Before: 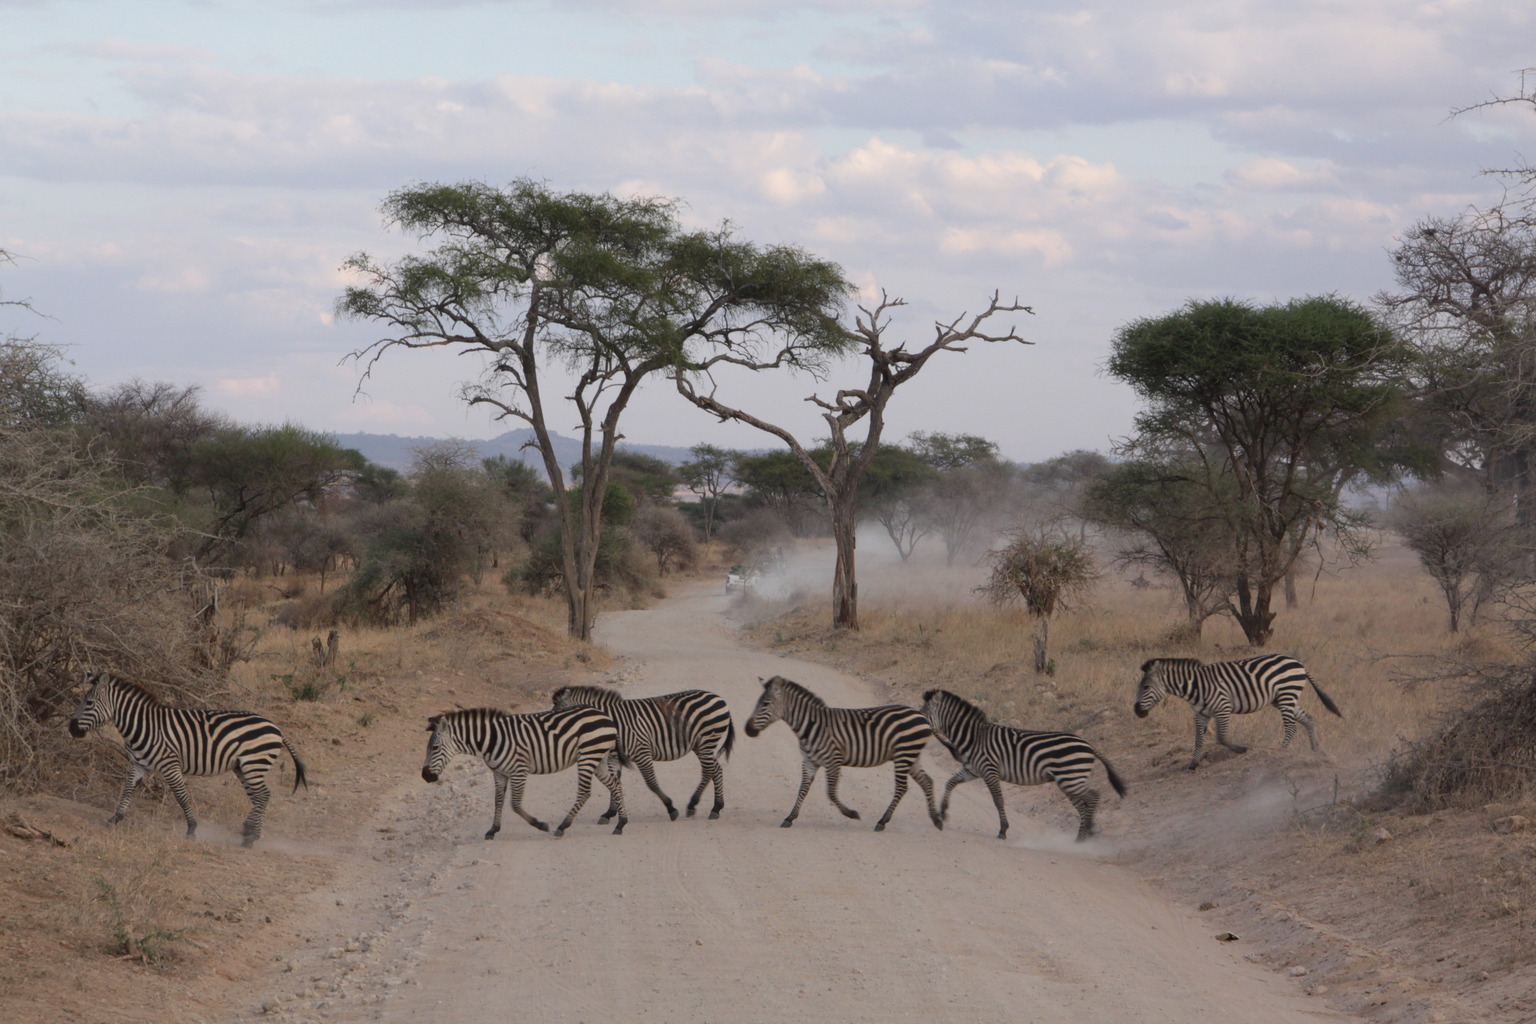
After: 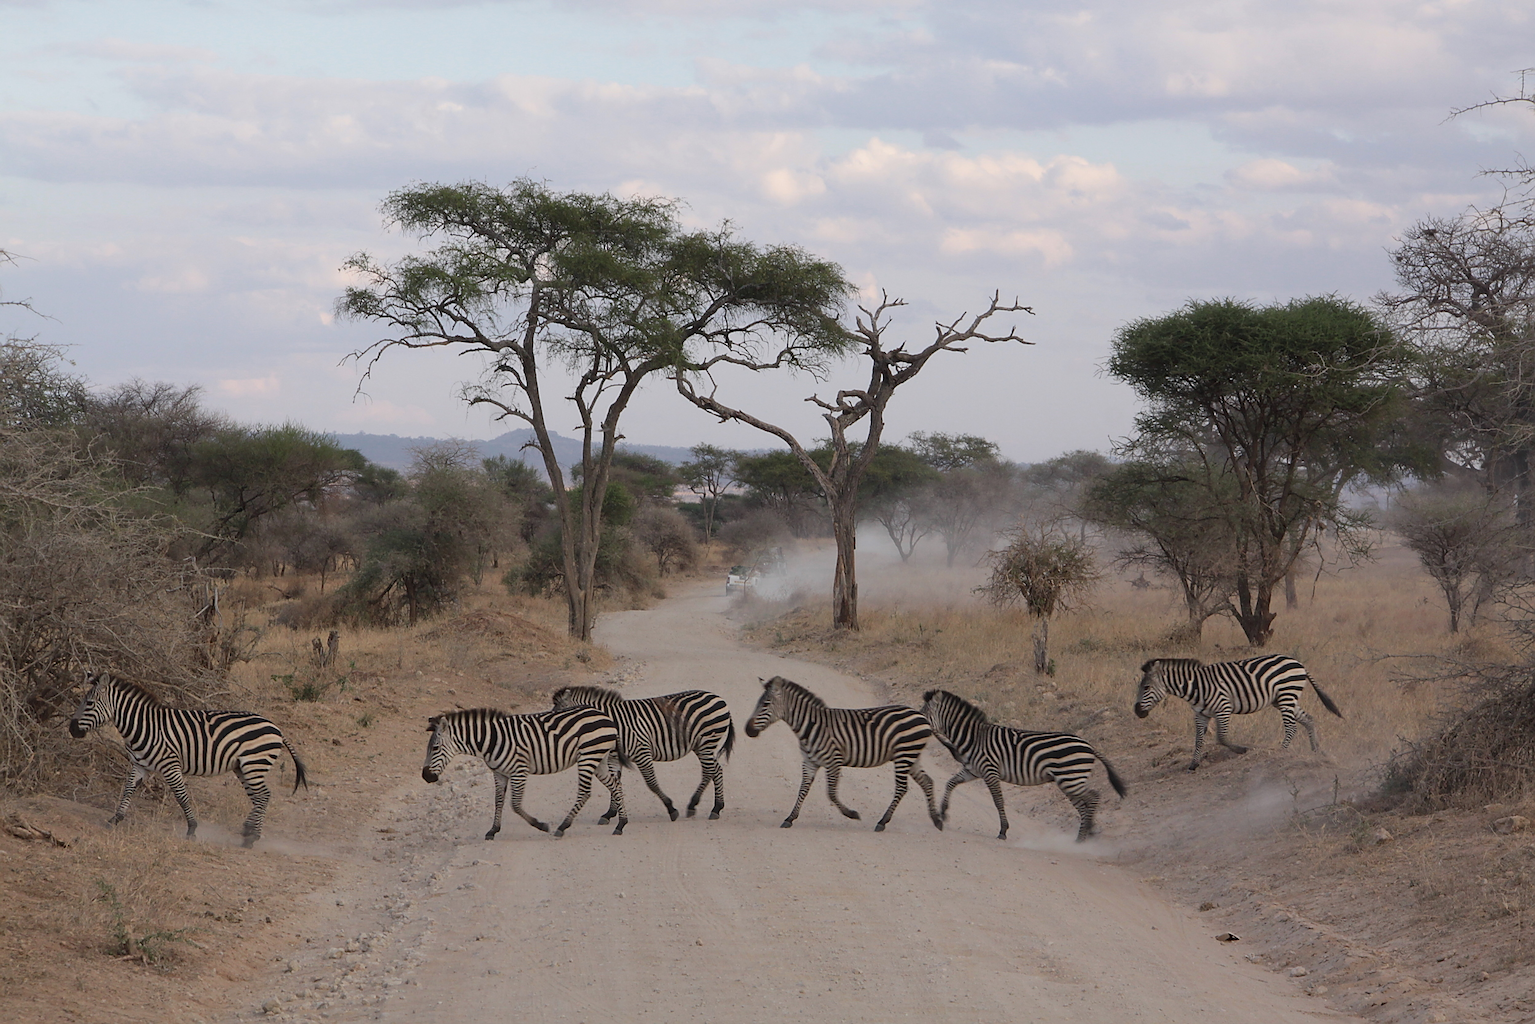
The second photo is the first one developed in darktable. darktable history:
sharpen: radius 1.381, amount 1.245, threshold 0.711
